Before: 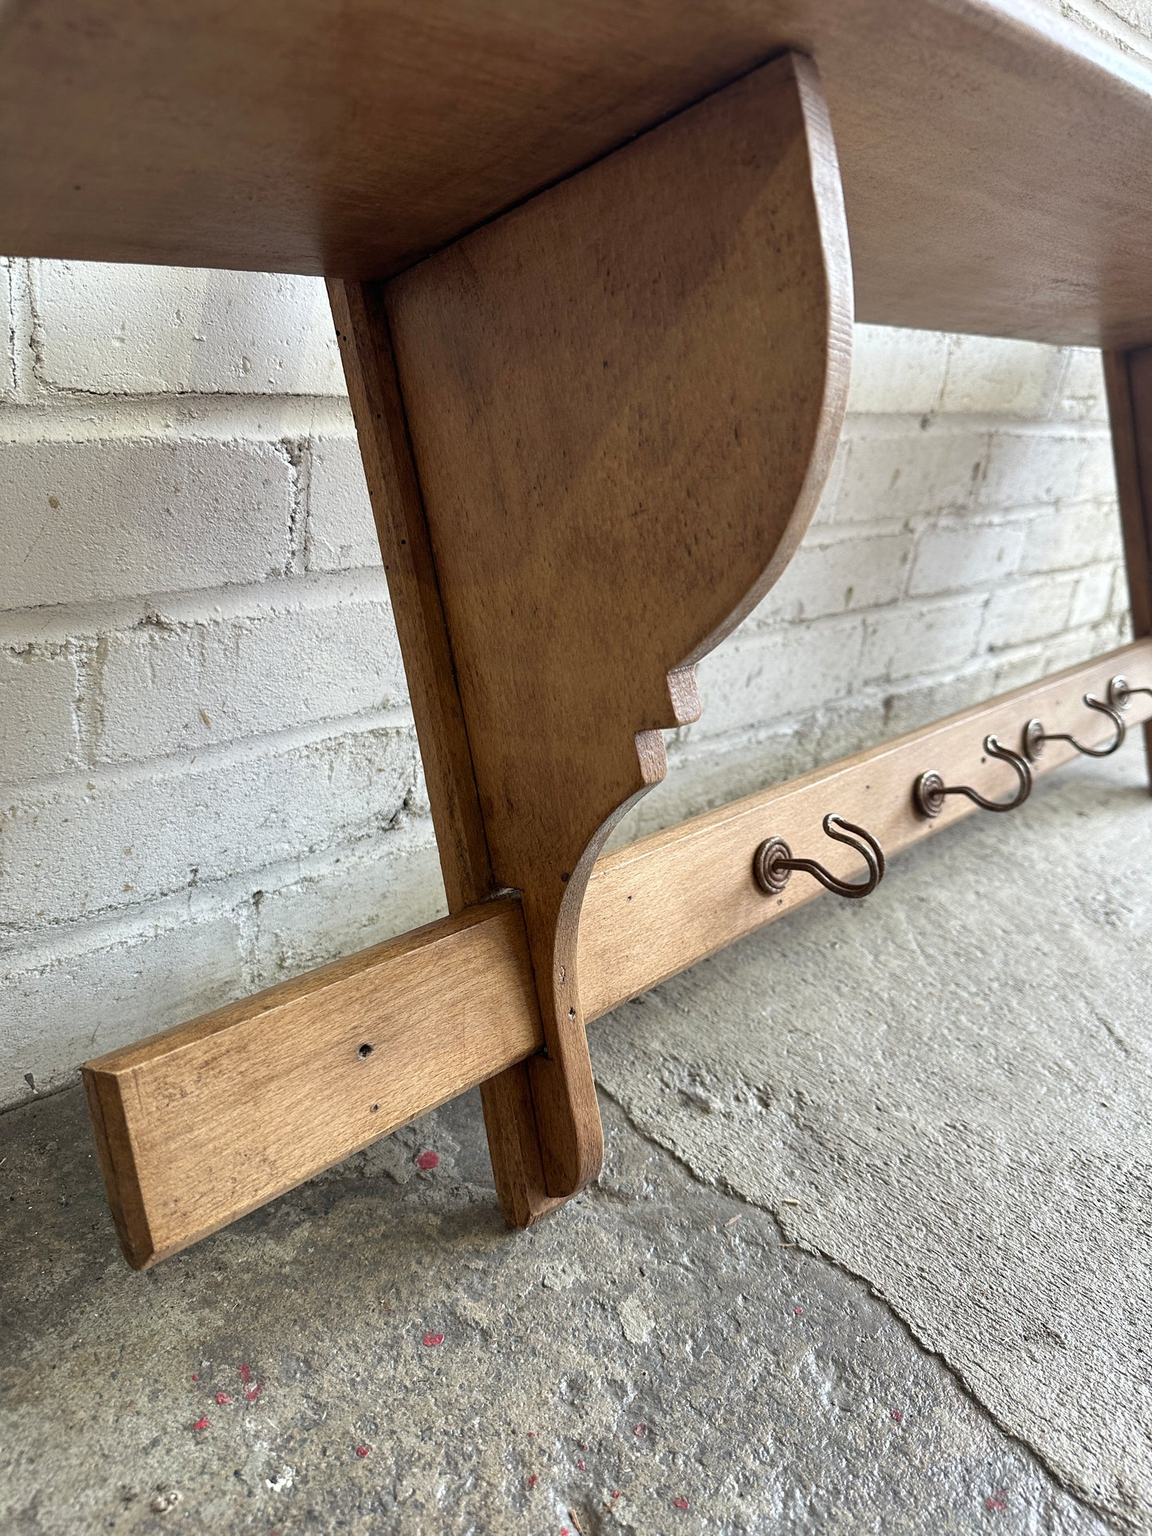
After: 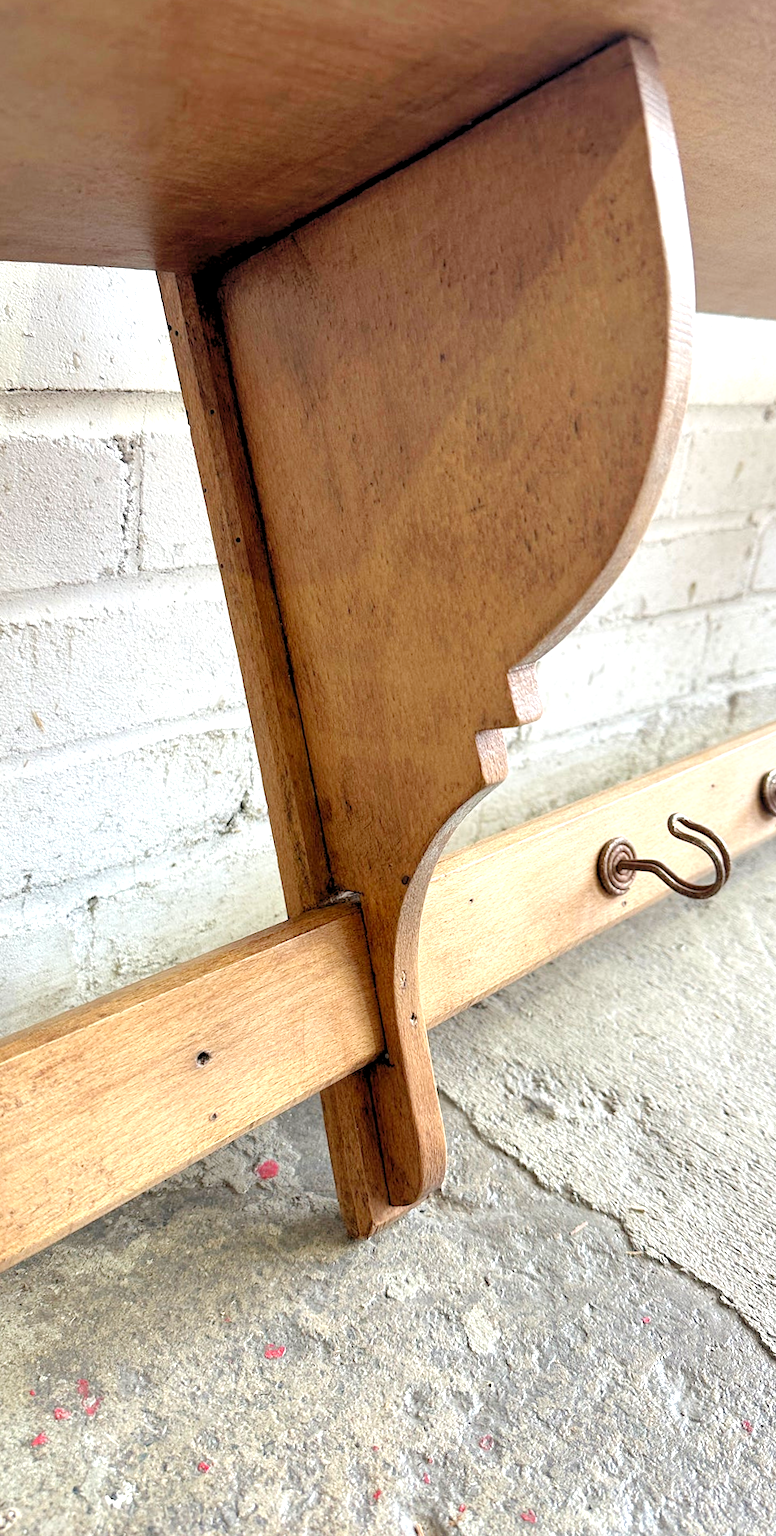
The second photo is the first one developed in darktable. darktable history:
rotate and perspective: rotation -0.45°, automatic cropping original format, crop left 0.008, crop right 0.992, crop top 0.012, crop bottom 0.988
levels: levels [0.036, 0.364, 0.827]
crop and rotate: left 14.385%, right 18.948%
